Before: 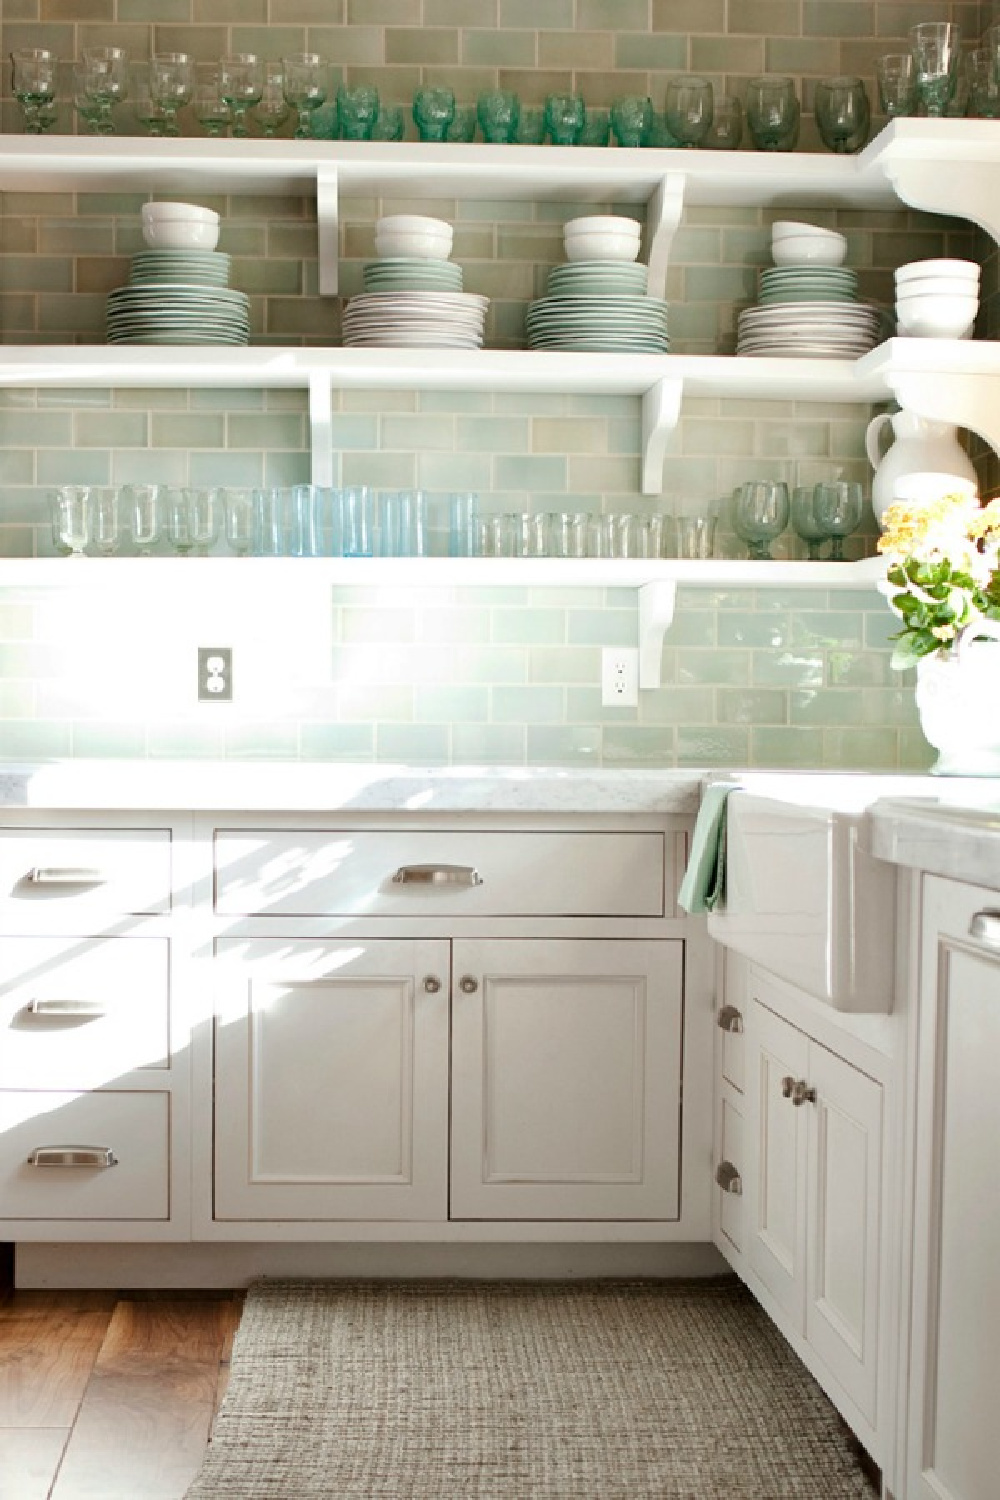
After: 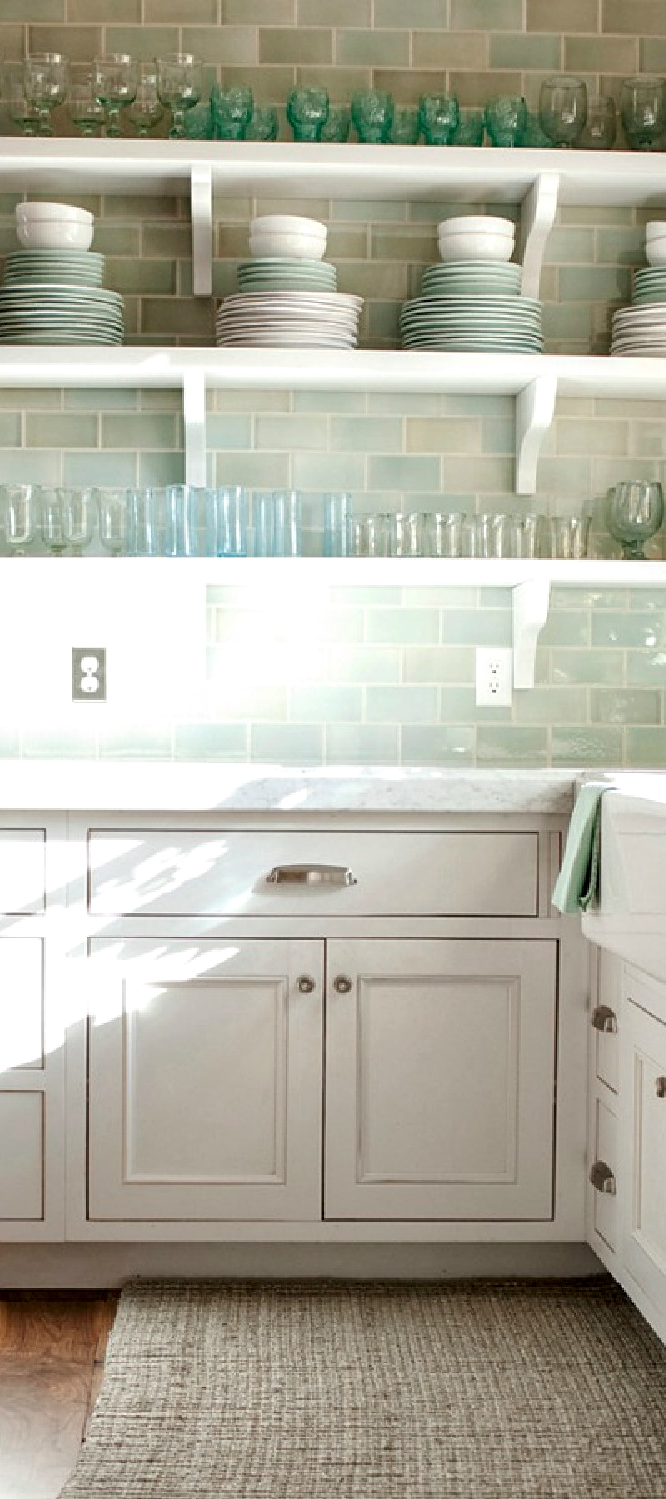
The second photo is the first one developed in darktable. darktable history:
sharpen: amount 0.2
crop and rotate: left 12.648%, right 20.685%
local contrast: on, module defaults
